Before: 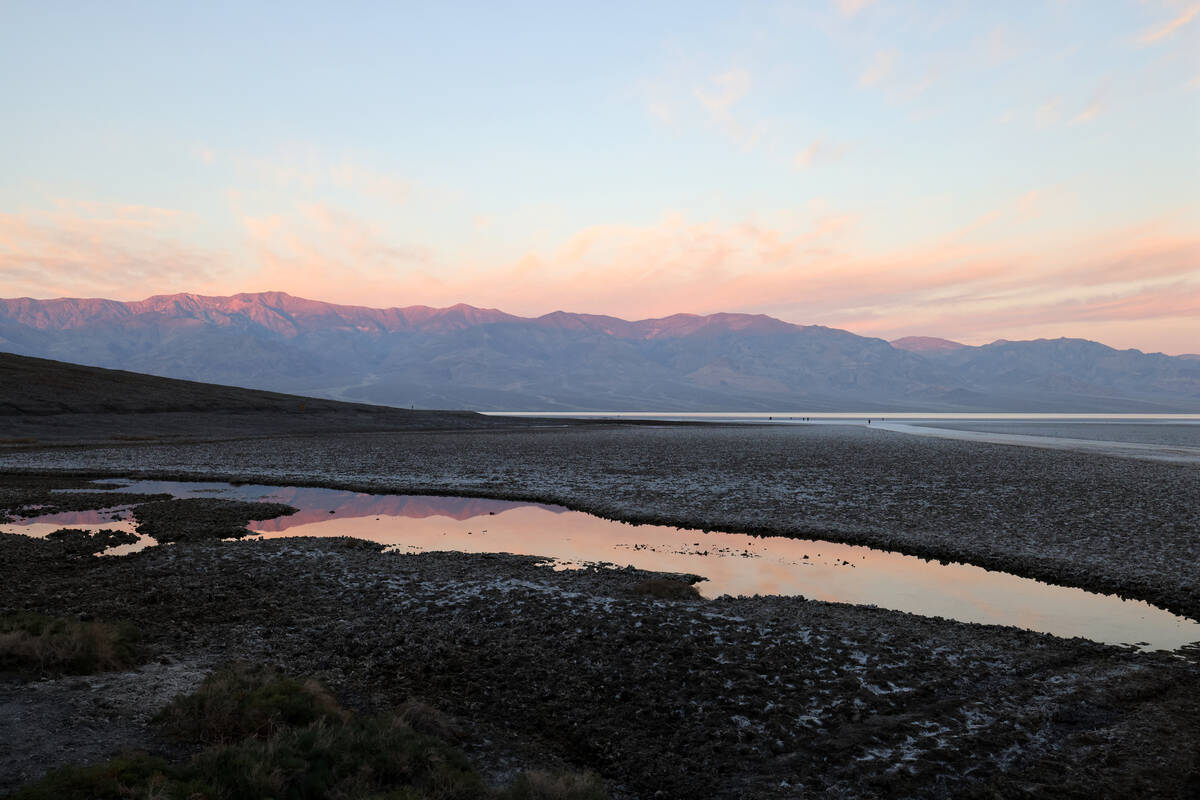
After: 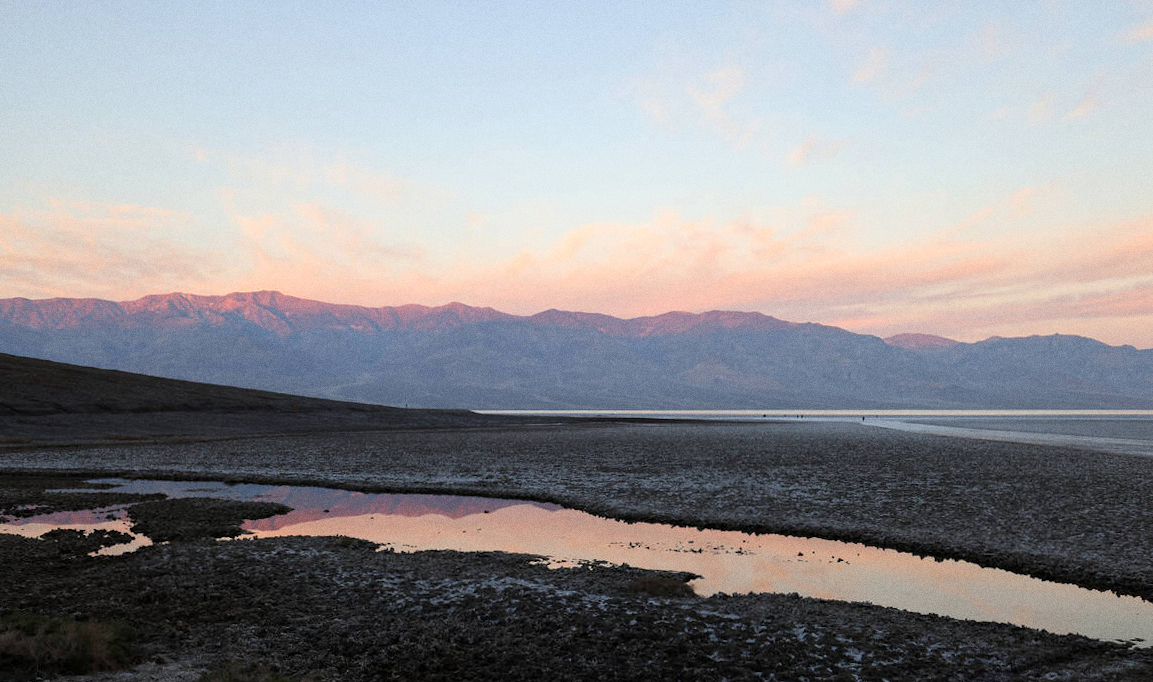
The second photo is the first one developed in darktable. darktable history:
crop and rotate: angle 0.2°, left 0.275%, right 3.127%, bottom 14.18%
grain: coarseness 3.21 ISO
